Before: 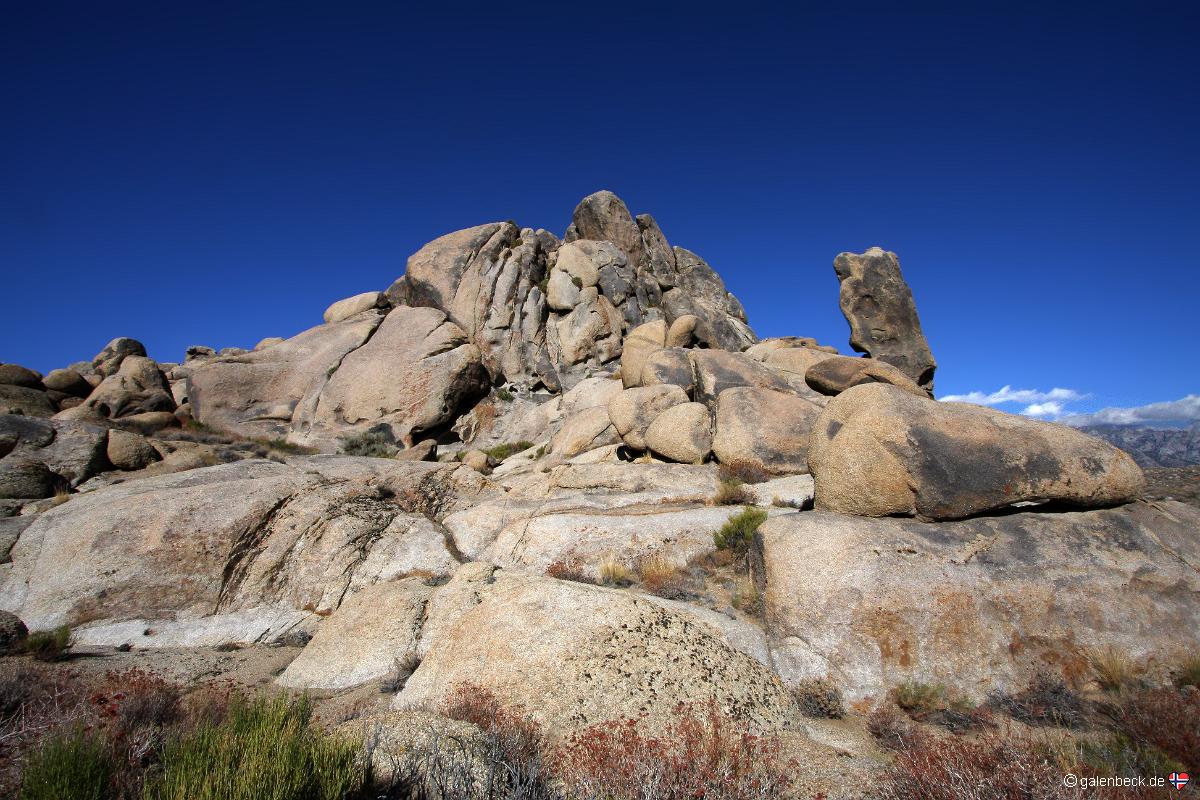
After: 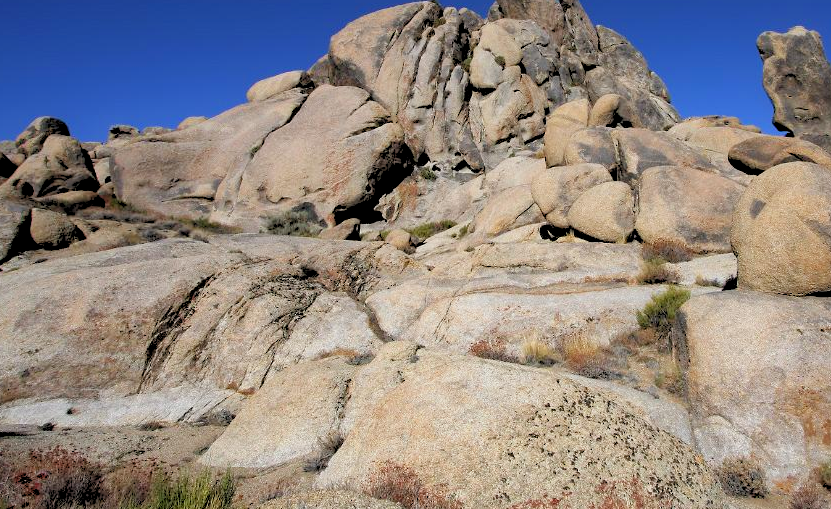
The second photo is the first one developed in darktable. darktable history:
rgb levels: preserve colors sum RGB, levels [[0.038, 0.433, 0.934], [0, 0.5, 1], [0, 0.5, 1]]
crop: left 6.488%, top 27.668%, right 24.183%, bottom 8.656%
